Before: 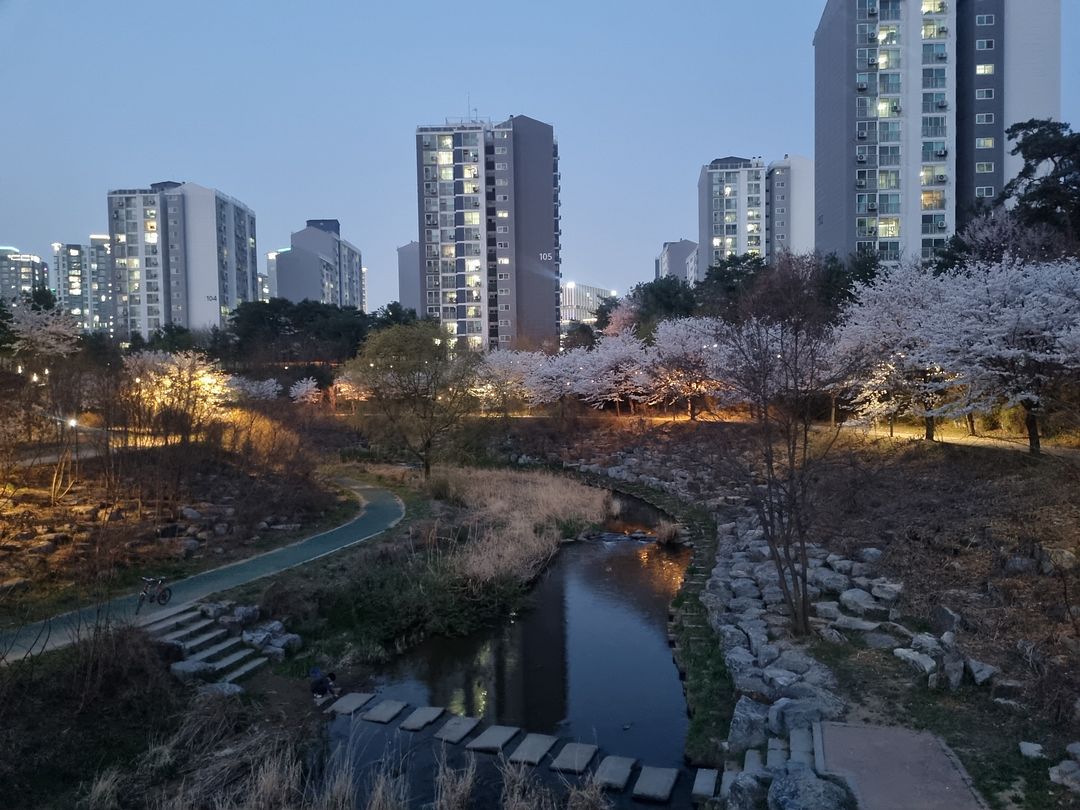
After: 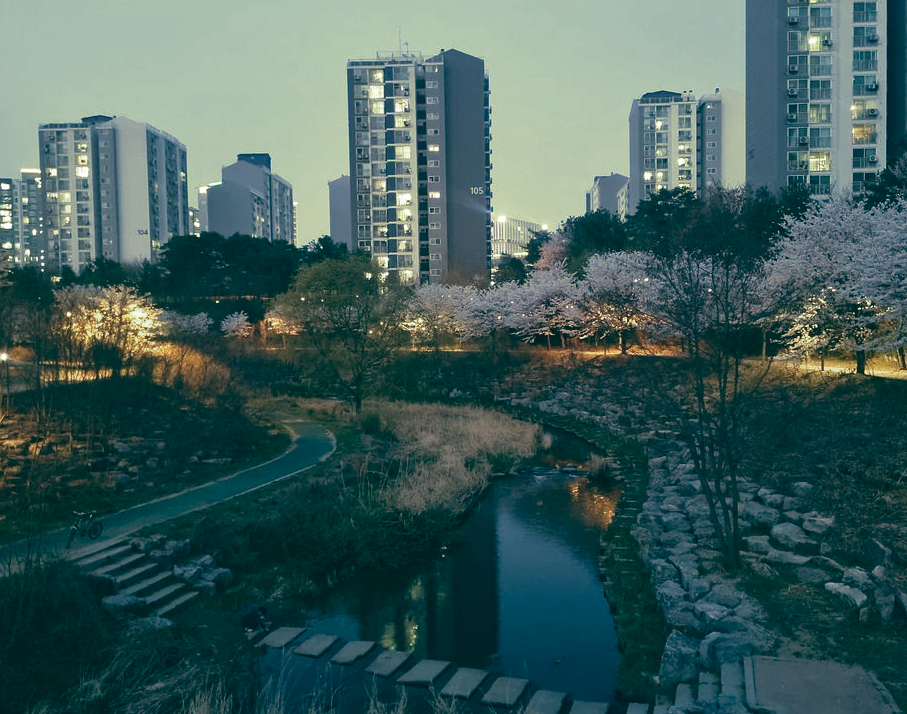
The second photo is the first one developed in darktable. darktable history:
color balance: lift [1.005, 0.99, 1.007, 1.01], gamma [1, 0.979, 1.011, 1.021], gain [0.923, 1.098, 1.025, 0.902], input saturation 90.45%, contrast 7.73%, output saturation 105.91%
split-toning: shadows › hue 290.82°, shadows › saturation 0.34, highlights › saturation 0.38, balance 0, compress 50%
crop: left 6.446%, top 8.188%, right 9.538%, bottom 3.548%
